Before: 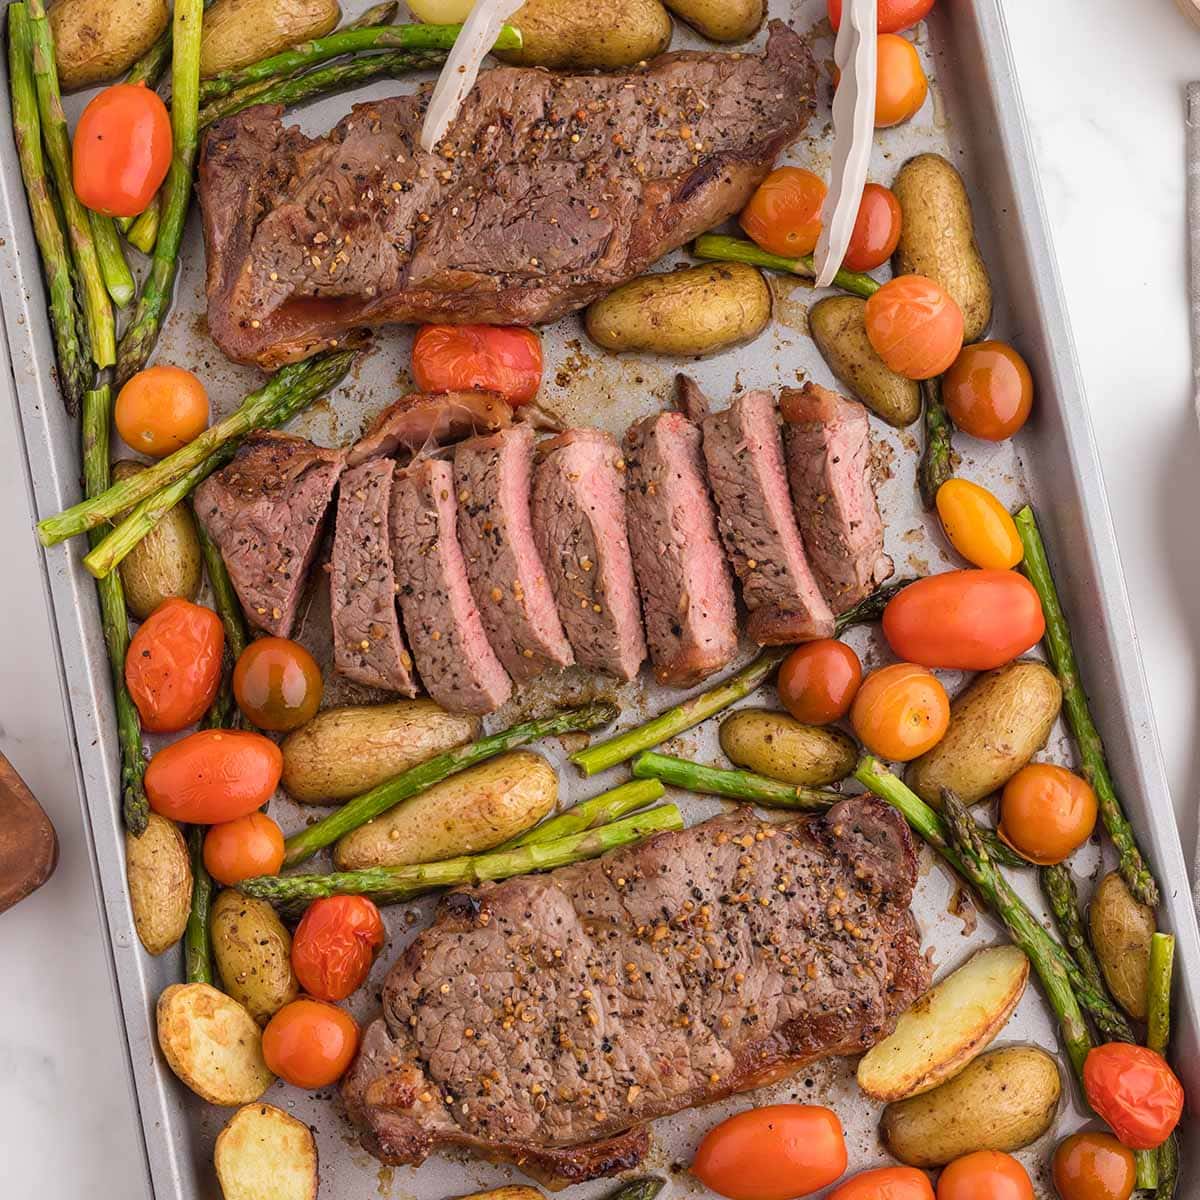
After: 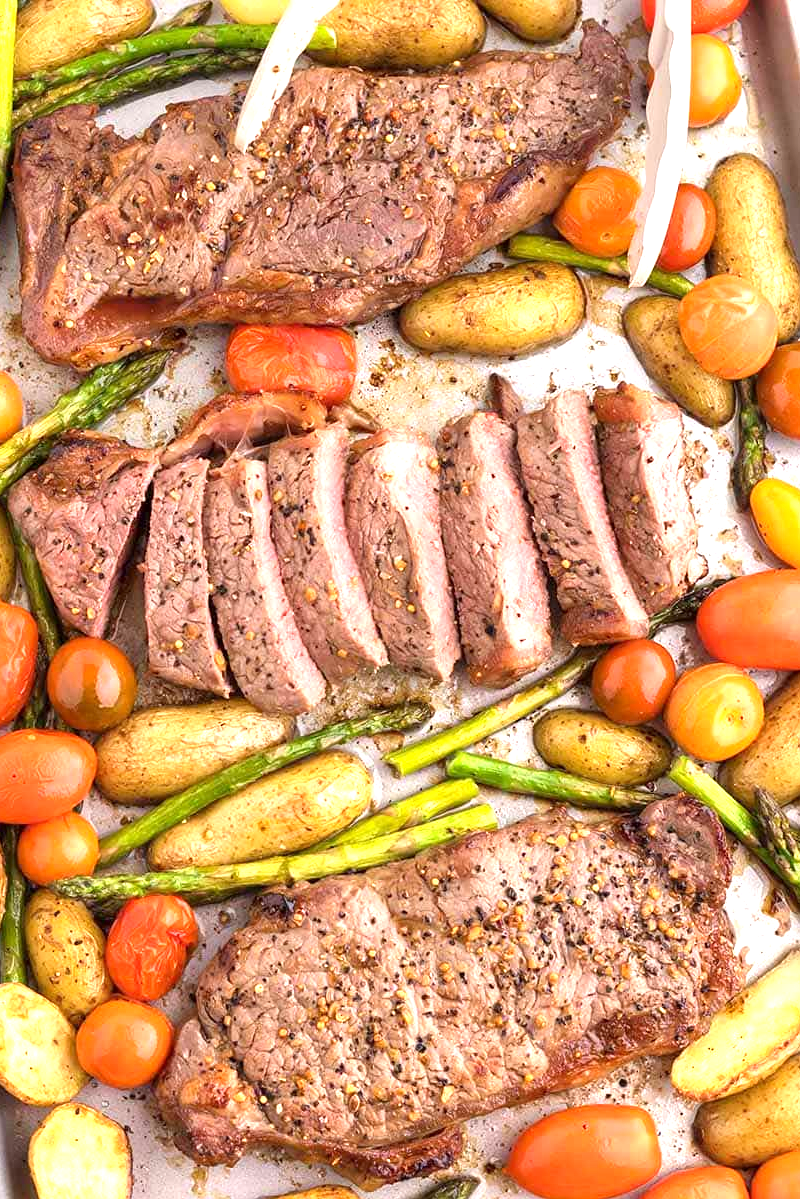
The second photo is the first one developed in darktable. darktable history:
exposure: exposure 1.223 EV, compensate highlight preservation false
crop and rotate: left 15.546%, right 17.787%
color balance: mode lift, gamma, gain (sRGB), lift [0.97, 1, 1, 1], gamma [1.03, 1, 1, 1]
